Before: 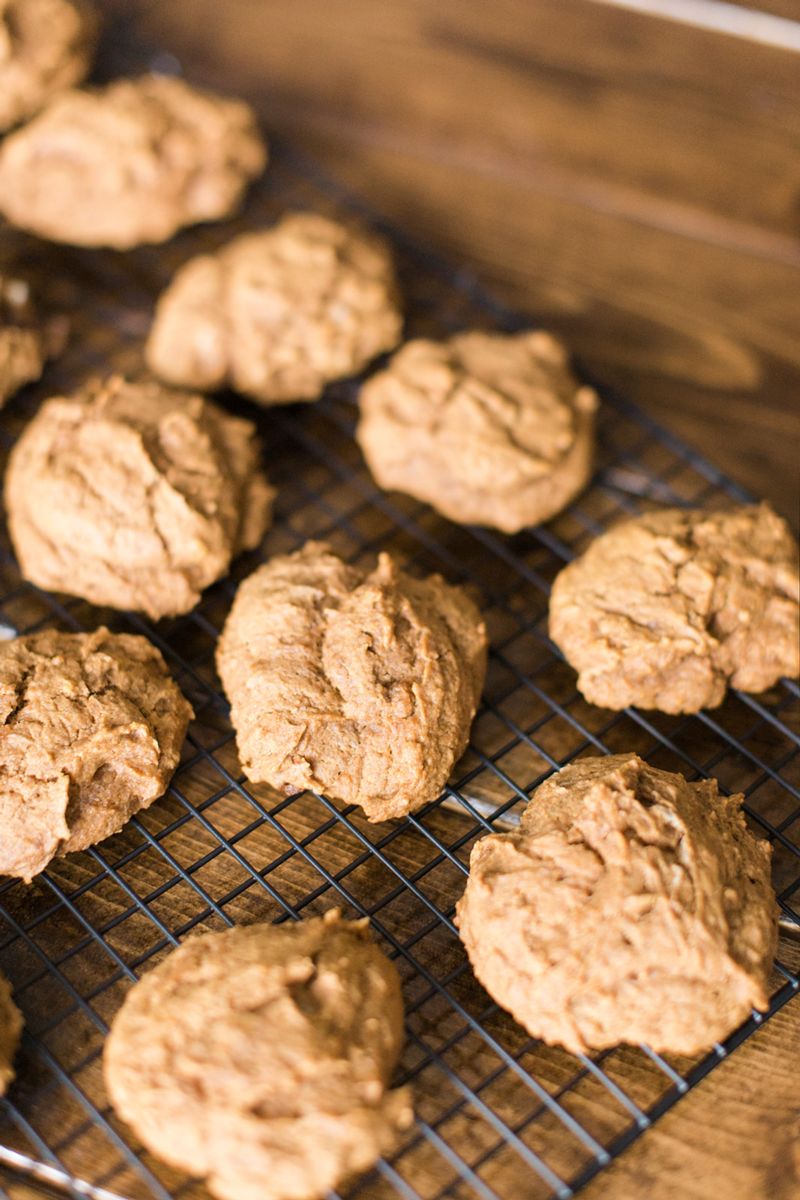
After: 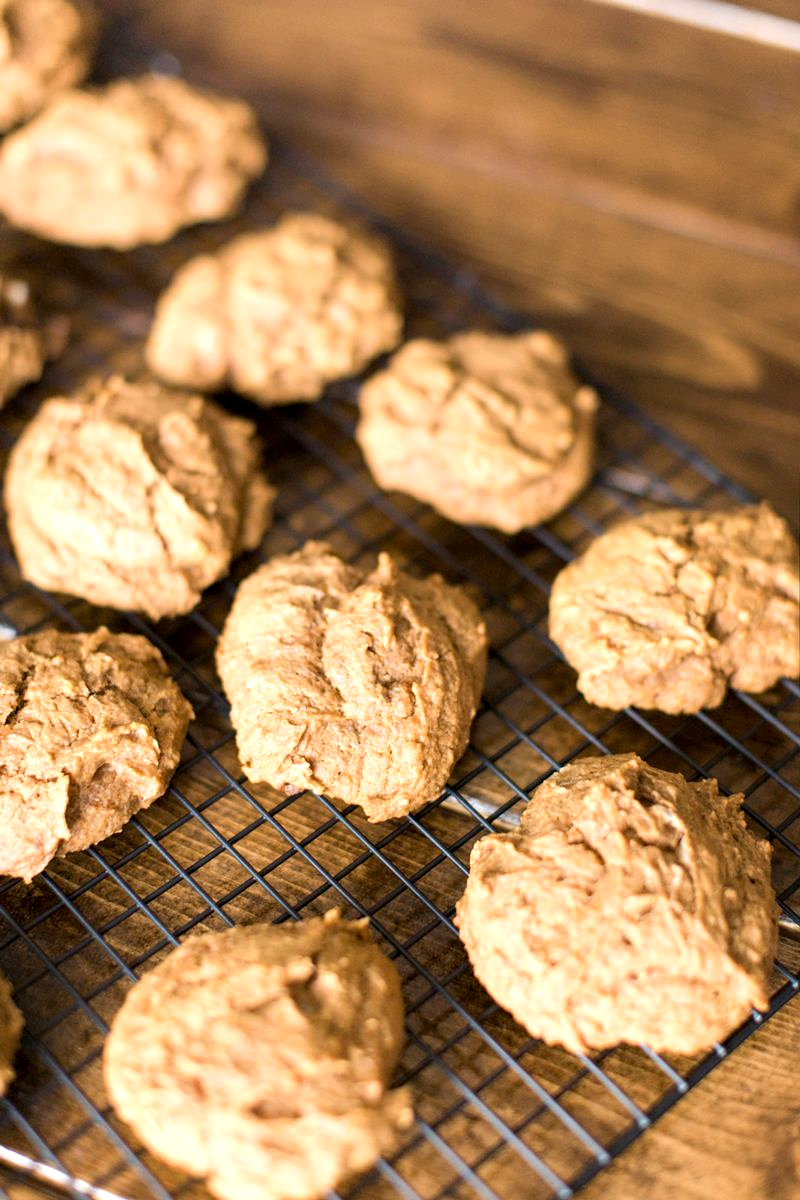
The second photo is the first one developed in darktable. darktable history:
exposure: black level correction 0.003, exposure 0.391 EV, compensate highlight preservation false
